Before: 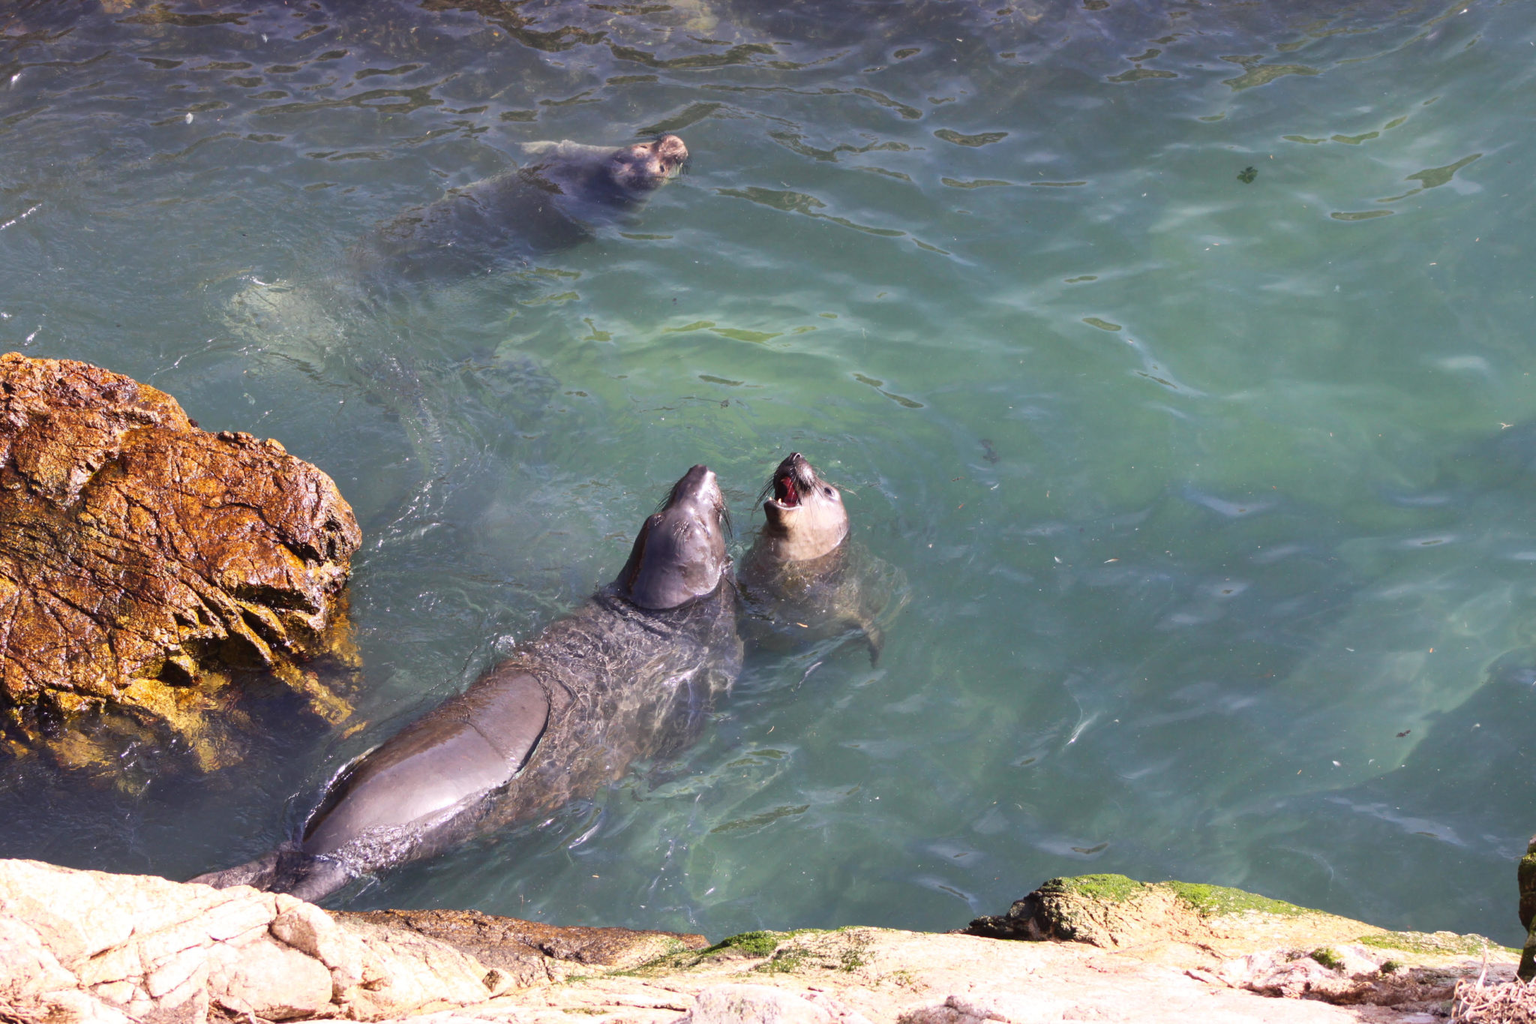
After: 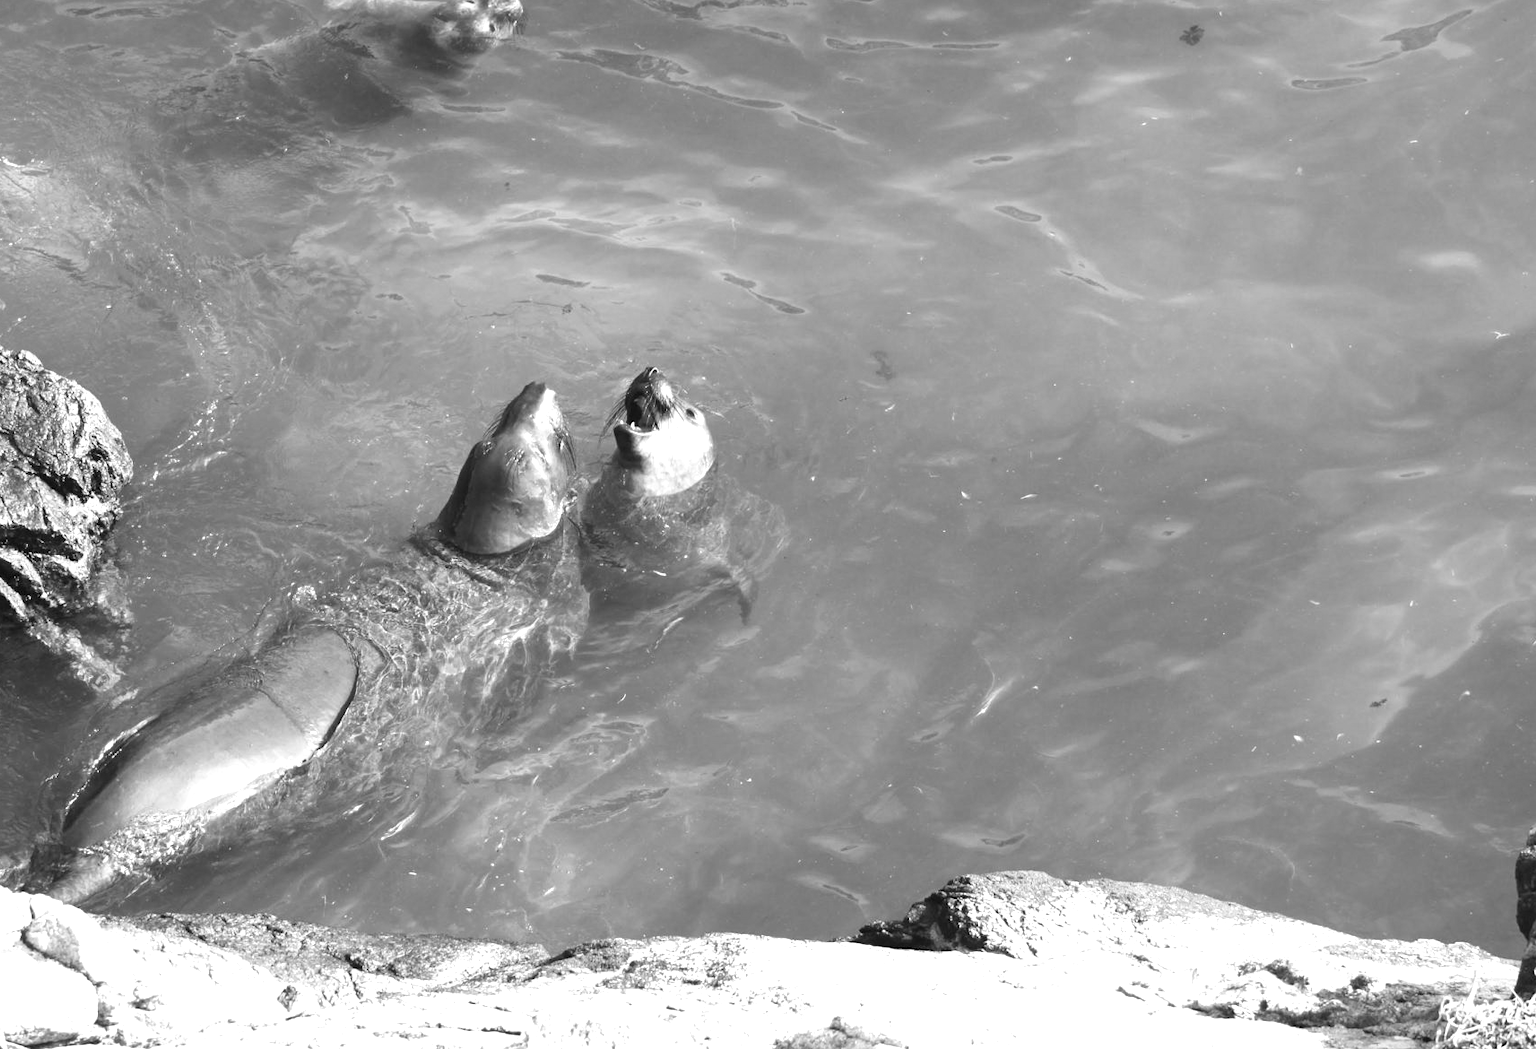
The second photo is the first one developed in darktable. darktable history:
crop: left 16.315%, top 14.246%
exposure: exposure 0.636 EV, compensate highlight preservation false
monochrome: a 2.21, b -1.33, size 2.2
